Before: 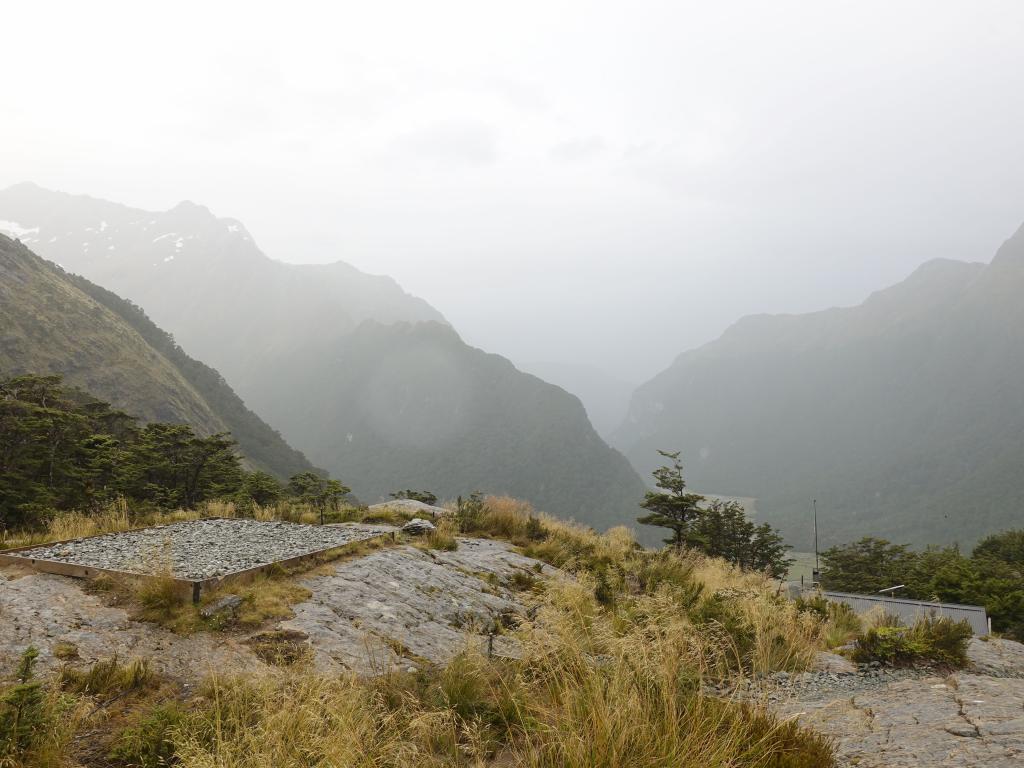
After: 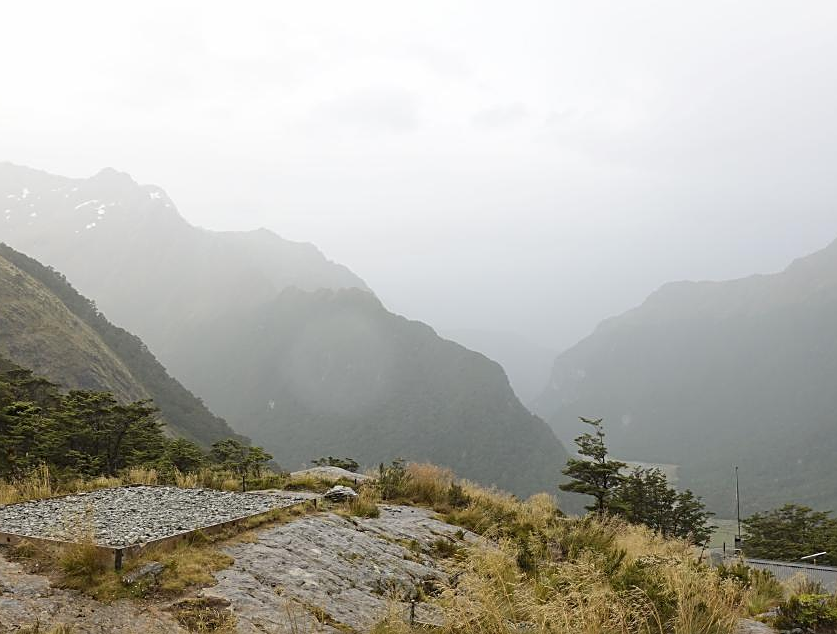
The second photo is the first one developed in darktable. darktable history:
sharpen: on, module defaults
crop and rotate: left 7.636%, top 4.411%, right 10.566%, bottom 12.909%
